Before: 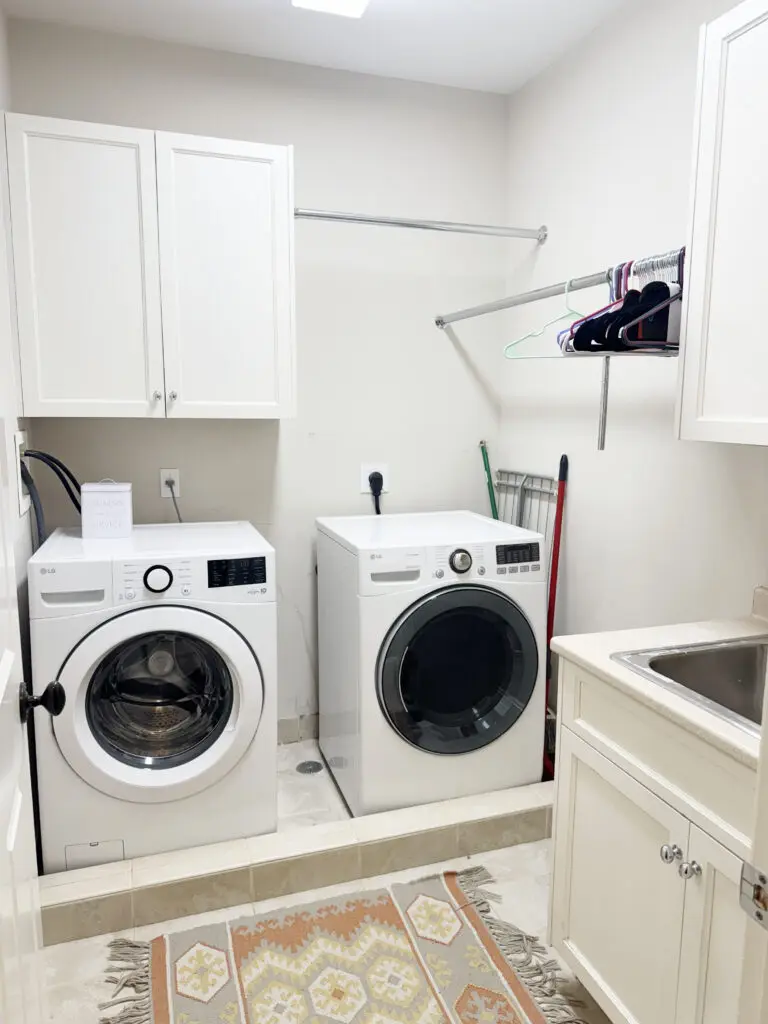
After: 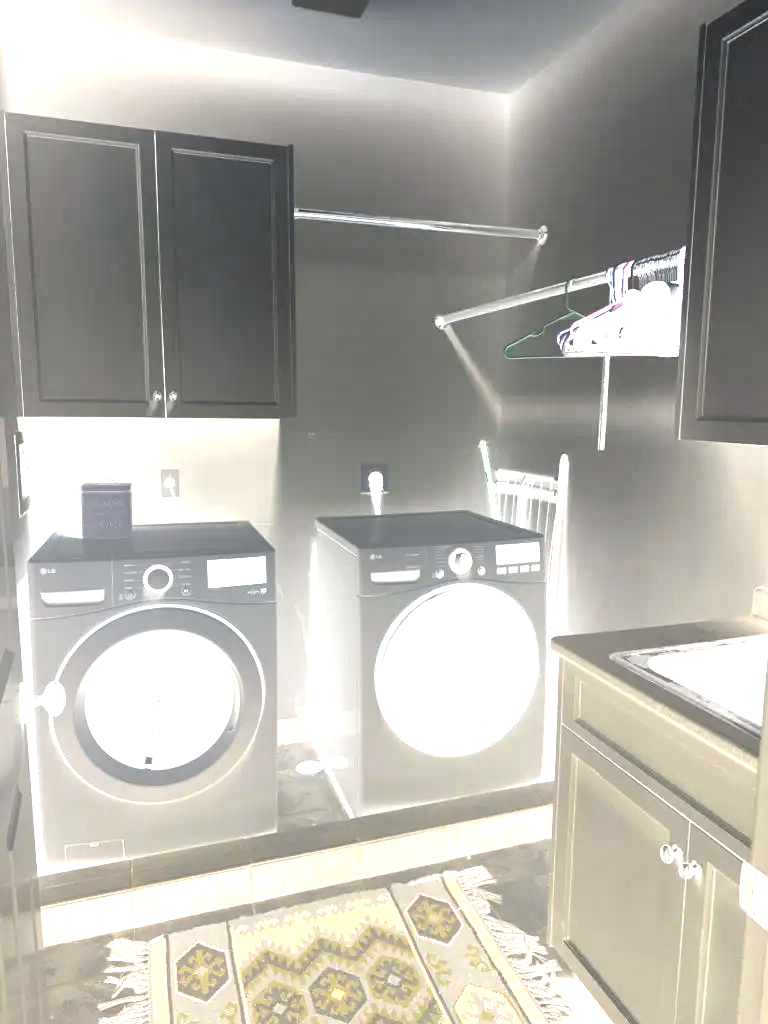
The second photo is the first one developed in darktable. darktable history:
bloom: size 25%, threshold 5%, strength 90%
tone equalizer: -8 EV -1.08 EV, -7 EV -1.01 EV, -6 EV -0.867 EV, -5 EV -0.578 EV, -3 EV 0.578 EV, -2 EV 0.867 EV, -1 EV 1.01 EV, +0 EV 1.08 EV, edges refinement/feathering 500, mask exposure compensation -1.57 EV, preserve details no
exposure: black level correction 0.001, exposure 0.5 EV, compensate exposure bias true, compensate highlight preservation false
